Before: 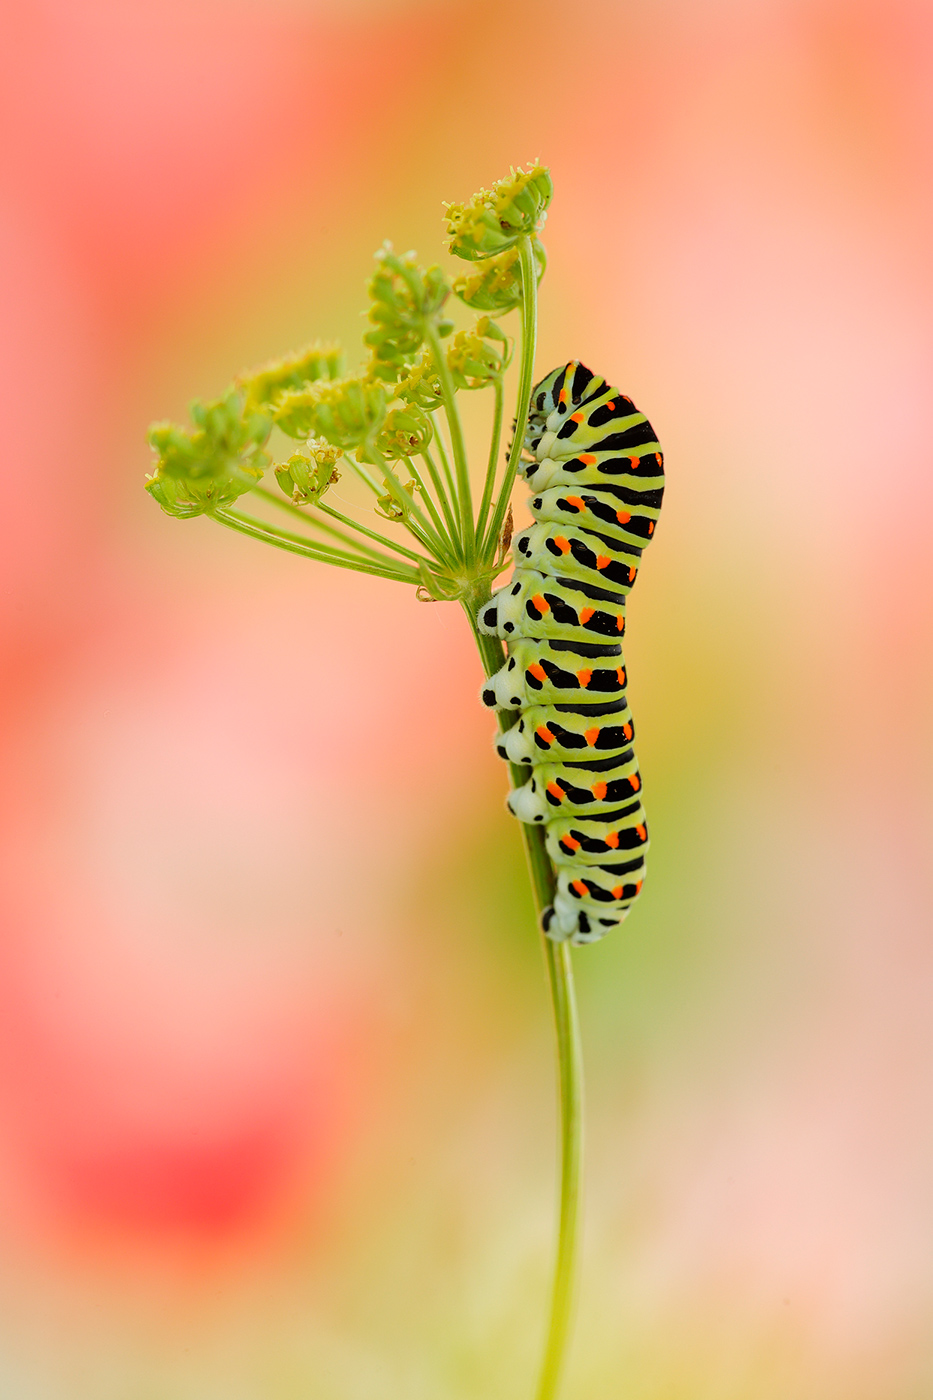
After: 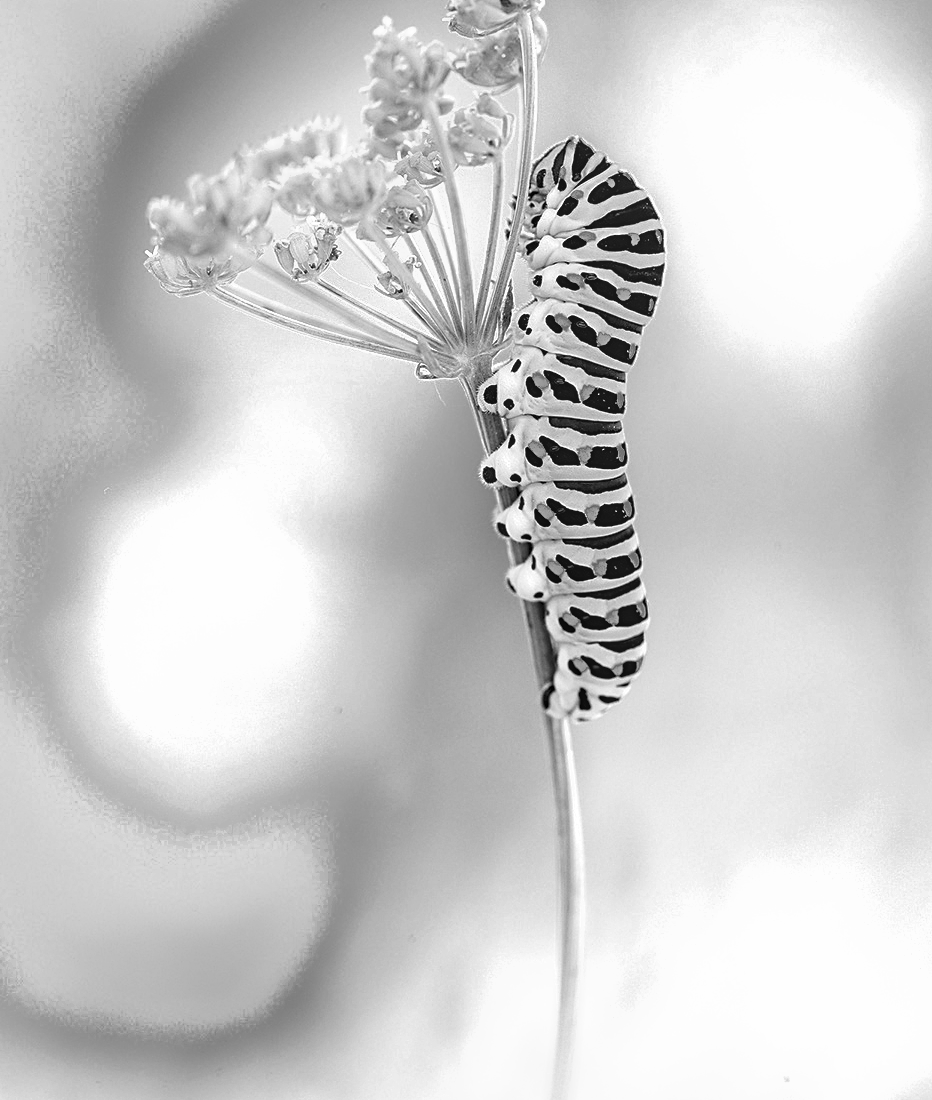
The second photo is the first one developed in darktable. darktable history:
velvia: on, module defaults
local contrast: highlights 29%, detail 130%
crop and rotate: top 15.953%, bottom 5.41%
sharpen: on, module defaults
color zones: curves: ch0 [(0.002, 0.589) (0.107, 0.484) (0.146, 0.249) (0.217, 0.352) (0.309, 0.525) (0.39, 0.404) (0.455, 0.169) (0.597, 0.055) (0.724, 0.212) (0.775, 0.691) (0.869, 0.571) (1, 0.587)]; ch1 [(0, 0) (0.143, 0) (0.286, 0) (0.429, 0) (0.571, 0) (0.714, 0) (0.857, 0)]
color balance rgb: perceptual saturation grading › global saturation 36.669%, hue shift -9.88°
color correction: highlights a* -20.91, highlights b* 20.44, shadows a* 19.28, shadows b* -19.84, saturation 0.464
exposure: exposure 0.747 EV, compensate highlight preservation false
